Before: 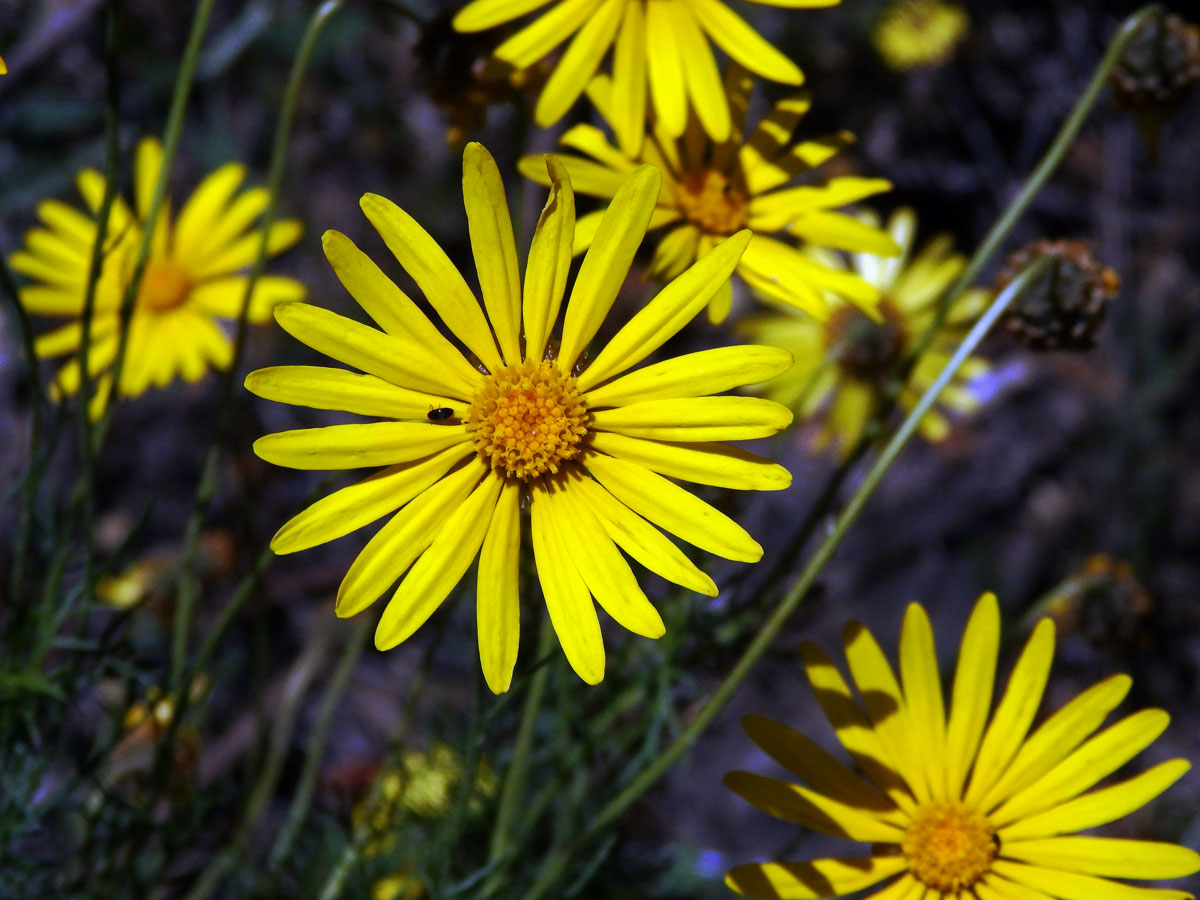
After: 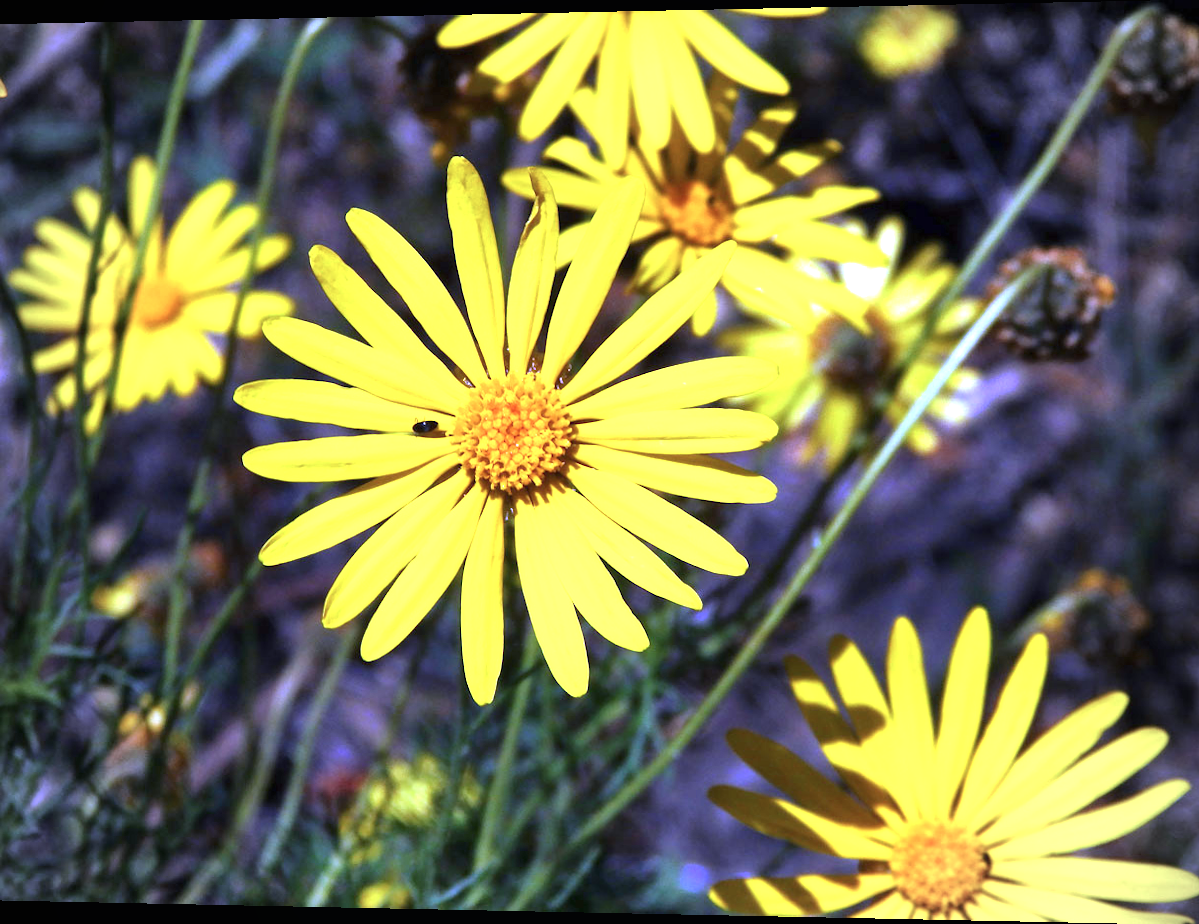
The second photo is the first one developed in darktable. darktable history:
exposure: black level correction 0, exposure 1.388 EV, compensate exposure bias true, compensate highlight preservation false
vignetting: on, module defaults
shadows and highlights: radius 264.75, soften with gaussian
color calibration: illuminant as shot in camera, x 0.377, y 0.392, temperature 4169.3 K, saturation algorithm version 1 (2020)
rotate and perspective: lens shift (horizontal) -0.055, automatic cropping off
